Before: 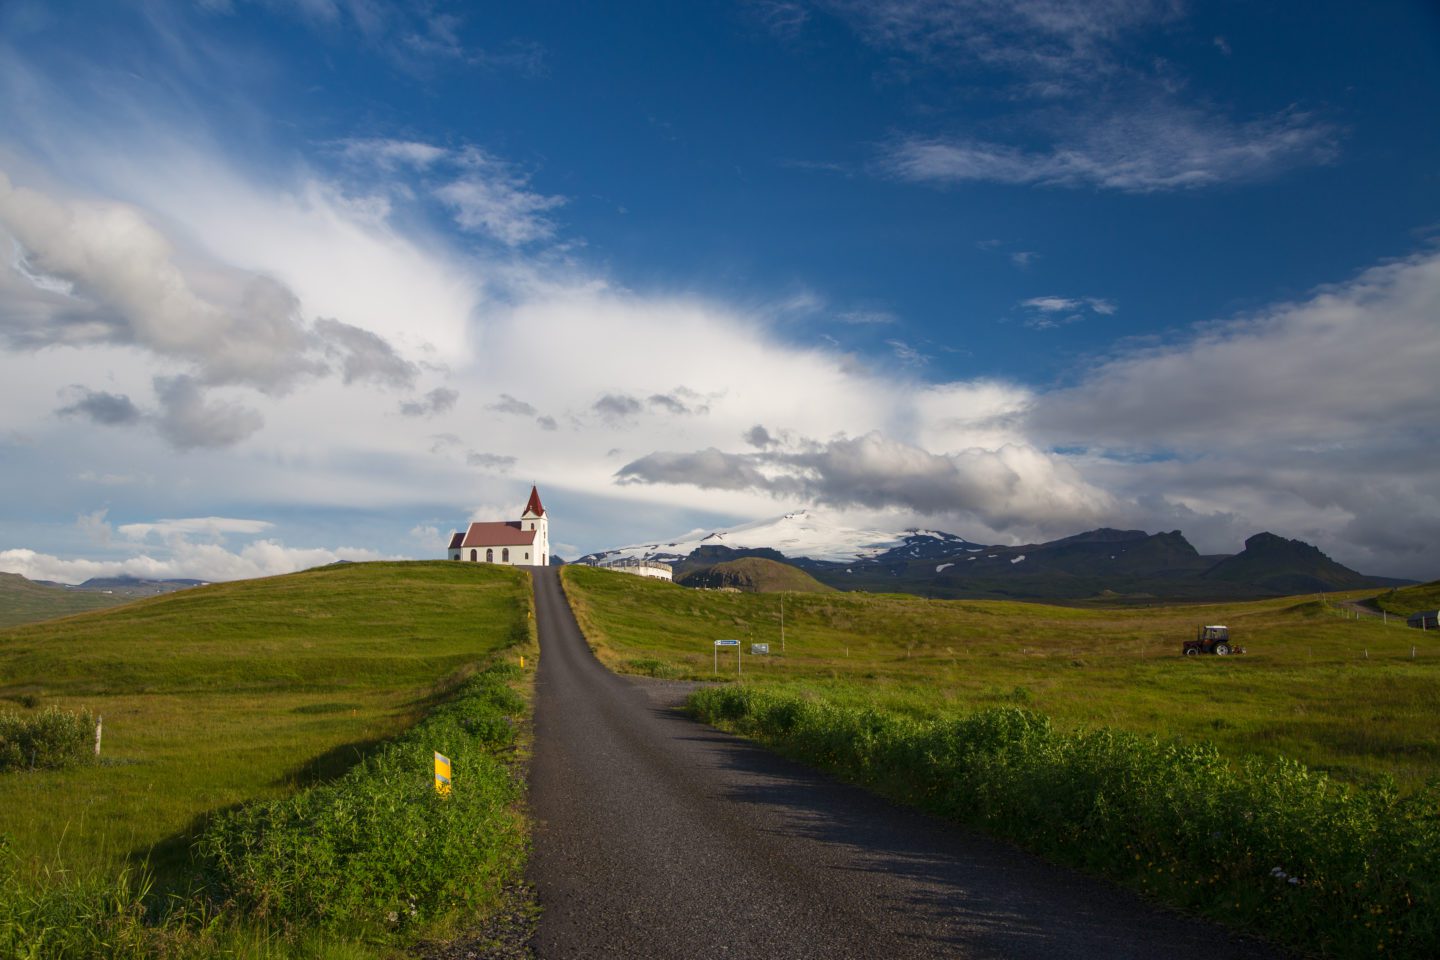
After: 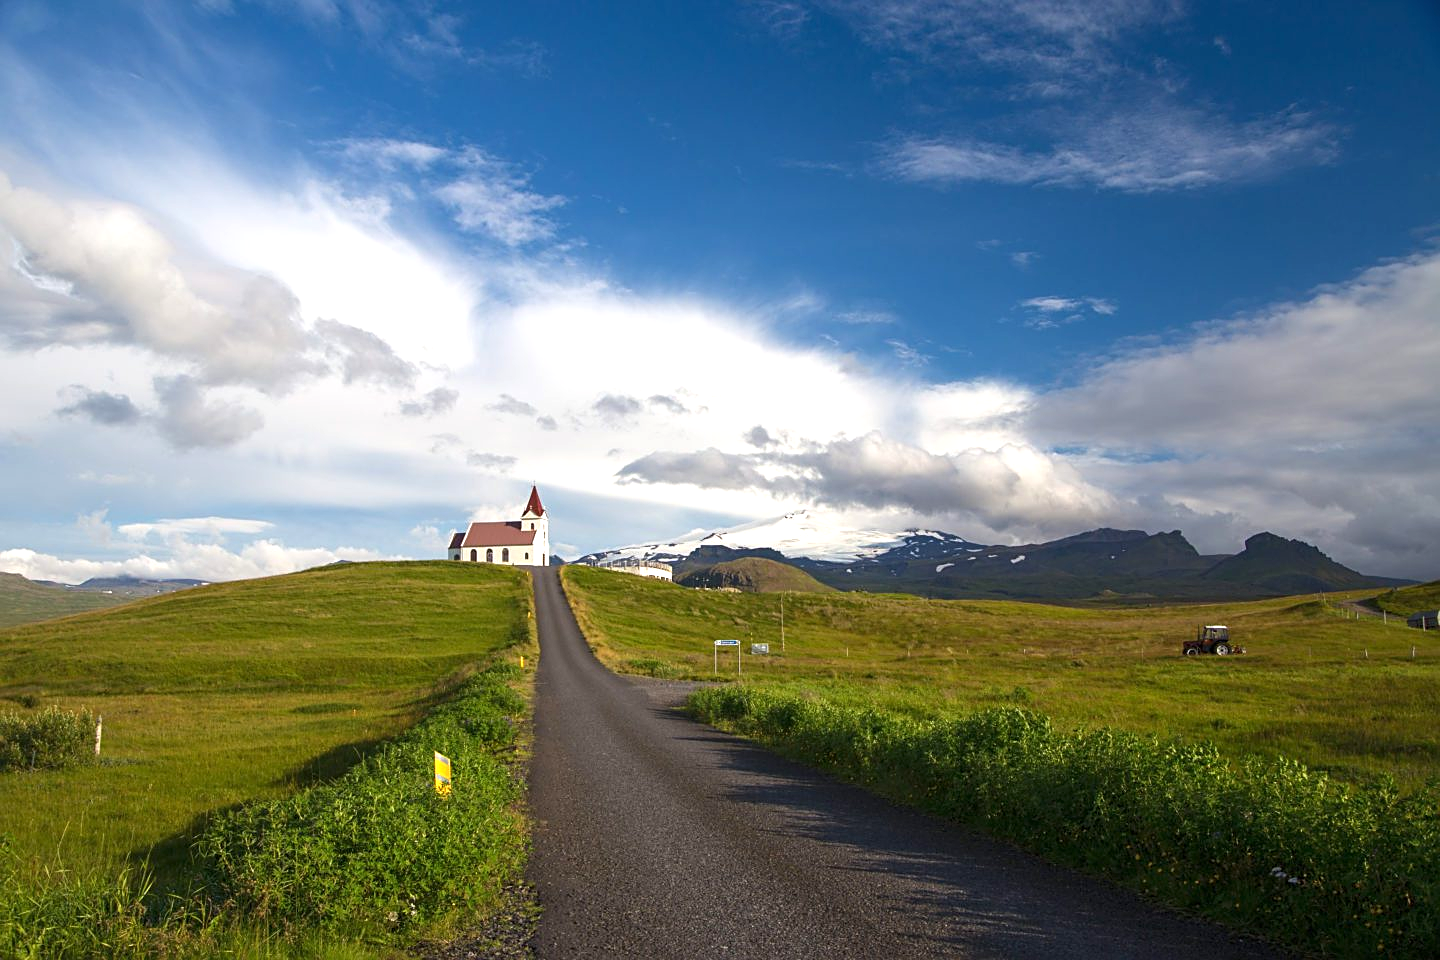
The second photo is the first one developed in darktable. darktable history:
sharpen: amount 0.489
exposure: exposure 0.67 EV, compensate highlight preservation false
